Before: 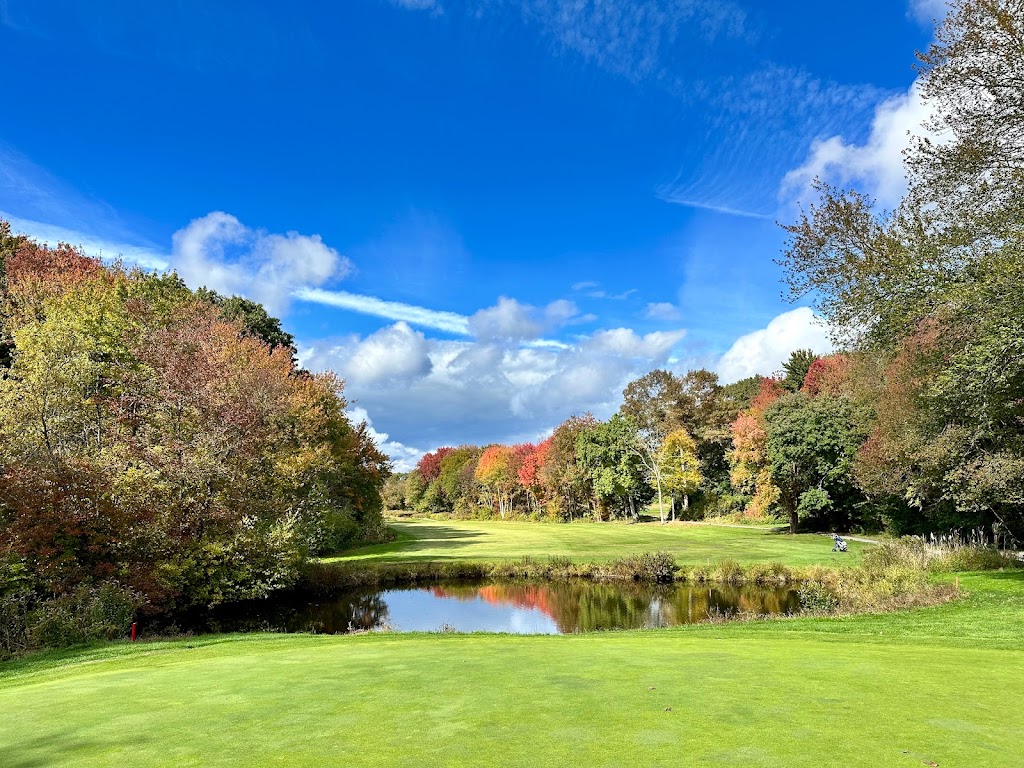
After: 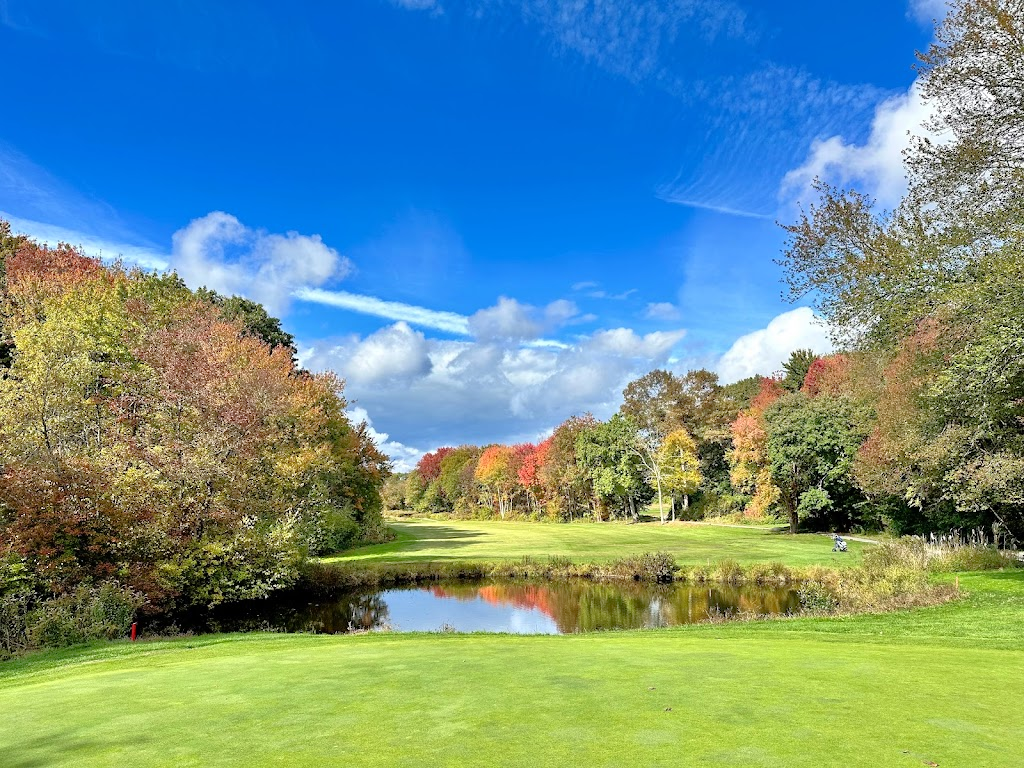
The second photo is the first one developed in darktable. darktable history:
tone equalizer: -7 EV 0.161 EV, -6 EV 0.604 EV, -5 EV 1.15 EV, -4 EV 1.34 EV, -3 EV 1.15 EV, -2 EV 0.6 EV, -1 EV 0.167 EV
